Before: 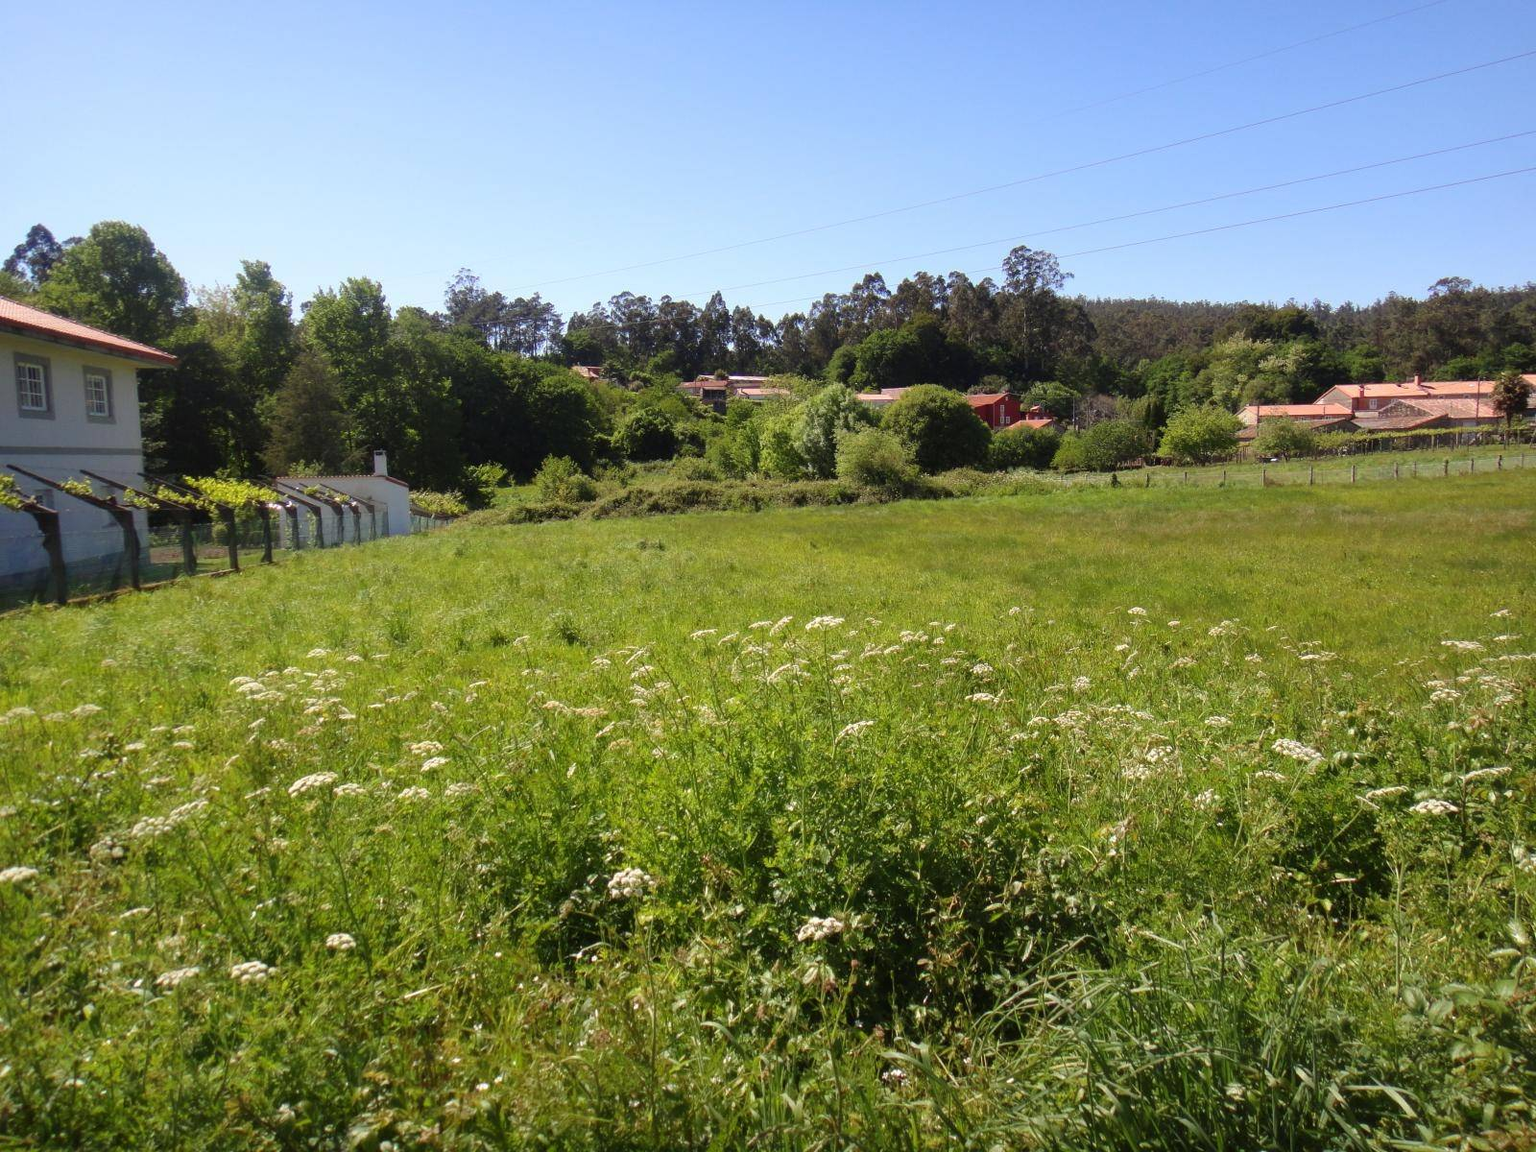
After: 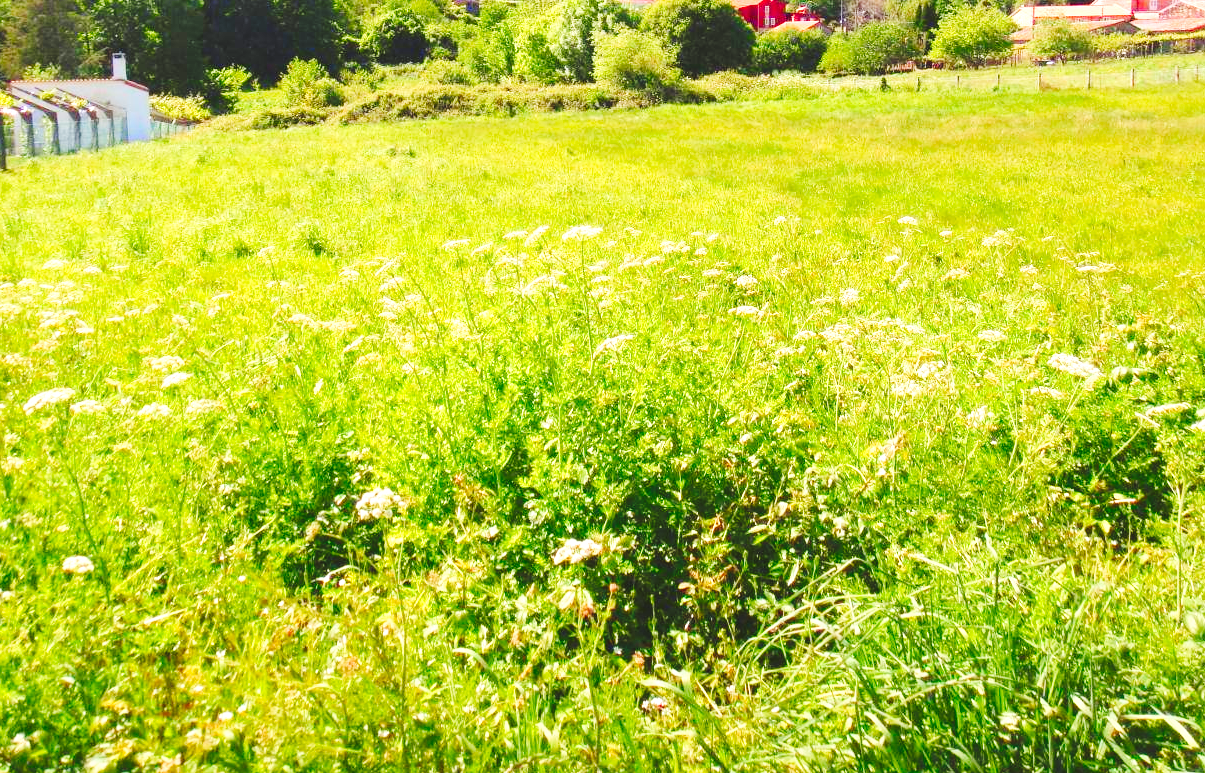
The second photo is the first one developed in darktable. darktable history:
crop and rotate: left 17.351%, top 34.694%, right 7.283%, bottom 0.863%
tone curve: curves: ch0 [(0, 0.014) (0.12, 0.096) (0.386, 0.49) (0.54, 0.684) (0.751, 0.855) (0.89, 0.943) (0.998, 0.989)]; ch1 [(0, 0) (0.133, 0.099) (0.437, 0.41) (0.5, 0.5) (0.517, 0.536) (0.548, 0.575) (0.582, 0.639) (0.627, 0.692) (0.836, 0.868) (1, 1)]; ch2 [(0, 0) (0.374, 0.341) (0.456, 0.443) (0.478, 0.49) (0.501, 0.5) (0.528, 0.538) (0.55, 0.6) (0.572, 0.633) (0.702, 0.775) (1, 1)], preserve colors none
levels: levels [0.008, 0.318, 0.836]
